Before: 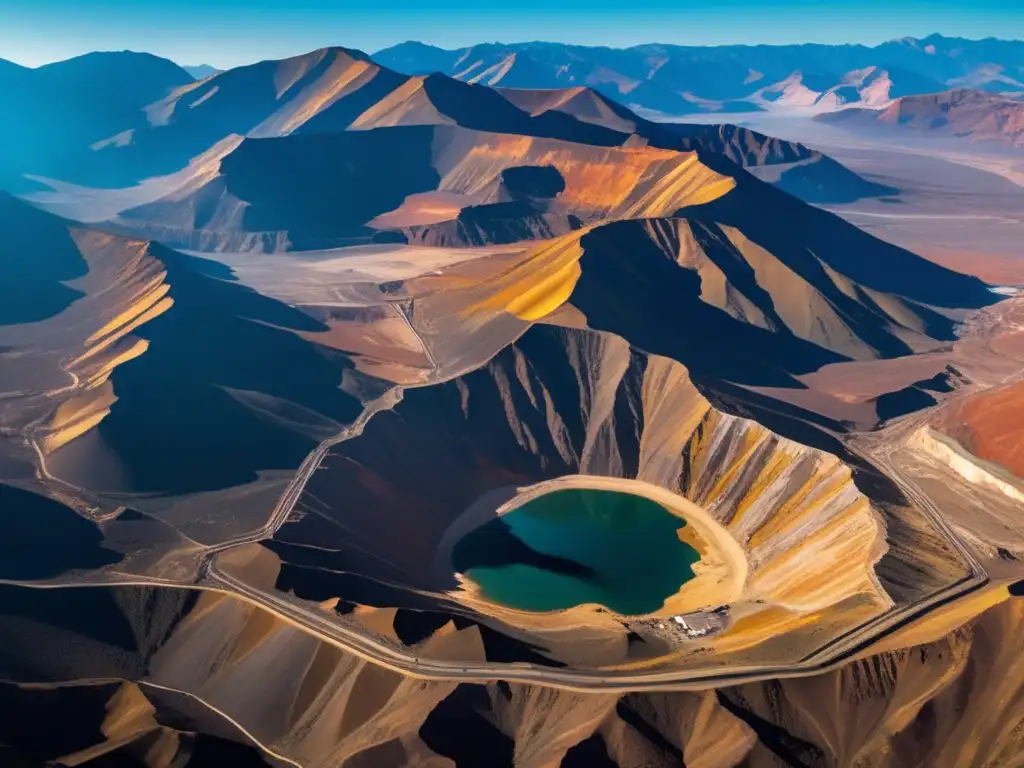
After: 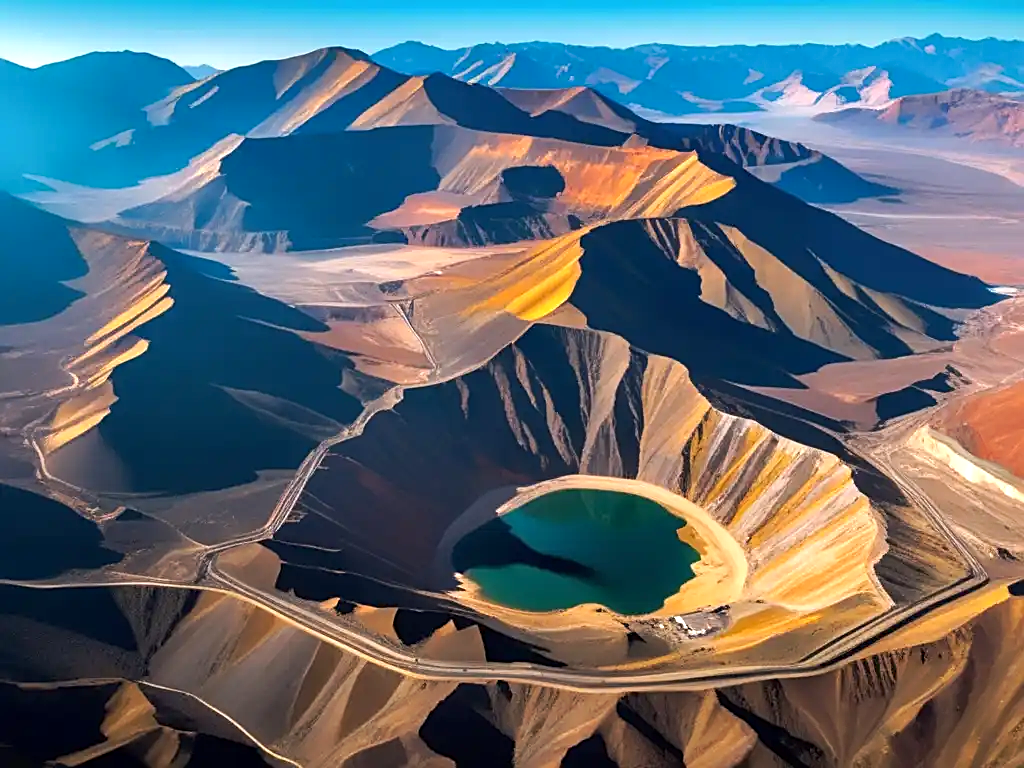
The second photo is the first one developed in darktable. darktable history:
tone curve: curves: ch0 [(0, 0) (0.003, 0.003) (0.011, 0.011) (0.025, 0.024) (0.044, 0.044) (0.069, 0.068) (0.1, 0.098) (0.136, 0.133) (0.177, 0.174) (0.224, 0.22) (0.277, 0.272) (0.335, 0.329) (0.399, 0.392) (0.468, 0.46) (0.543, 0.546) (0.623, 0.626) (0.709, 0.711) (0.801, 0.802) (0.898, 0.898) (1, 1)], preserve colors none
sharpen: on, module defaults
exposure: black level correction 0.001, exposure 0.5 EV, compensate exposure bias true, compensate highlight preservation false
